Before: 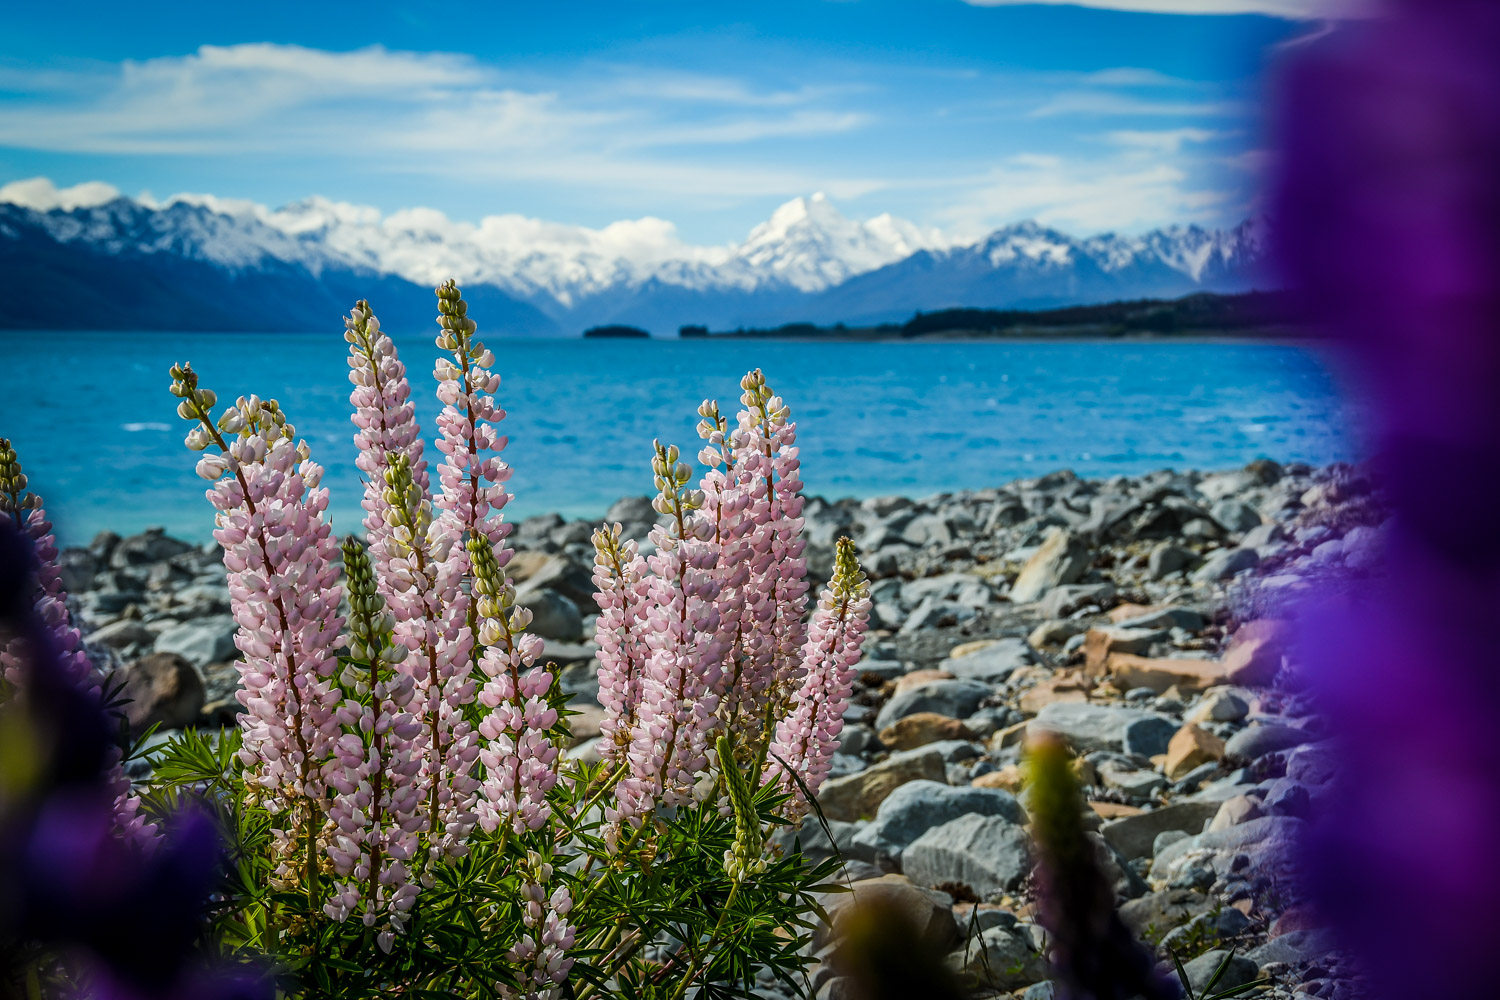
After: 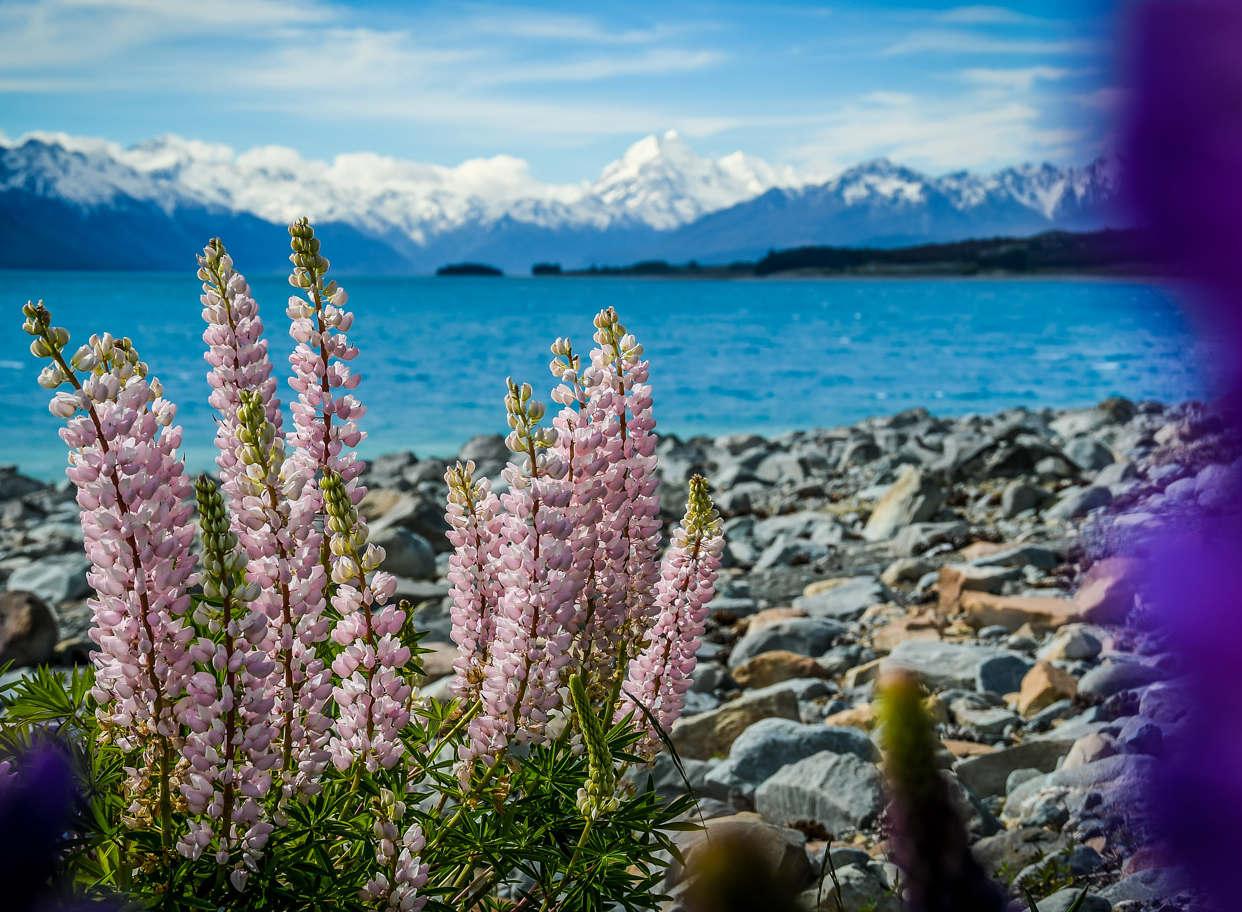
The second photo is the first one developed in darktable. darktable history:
crop: left 9.814%, top 6.292%, right 7.327%, bottom 2.442%
